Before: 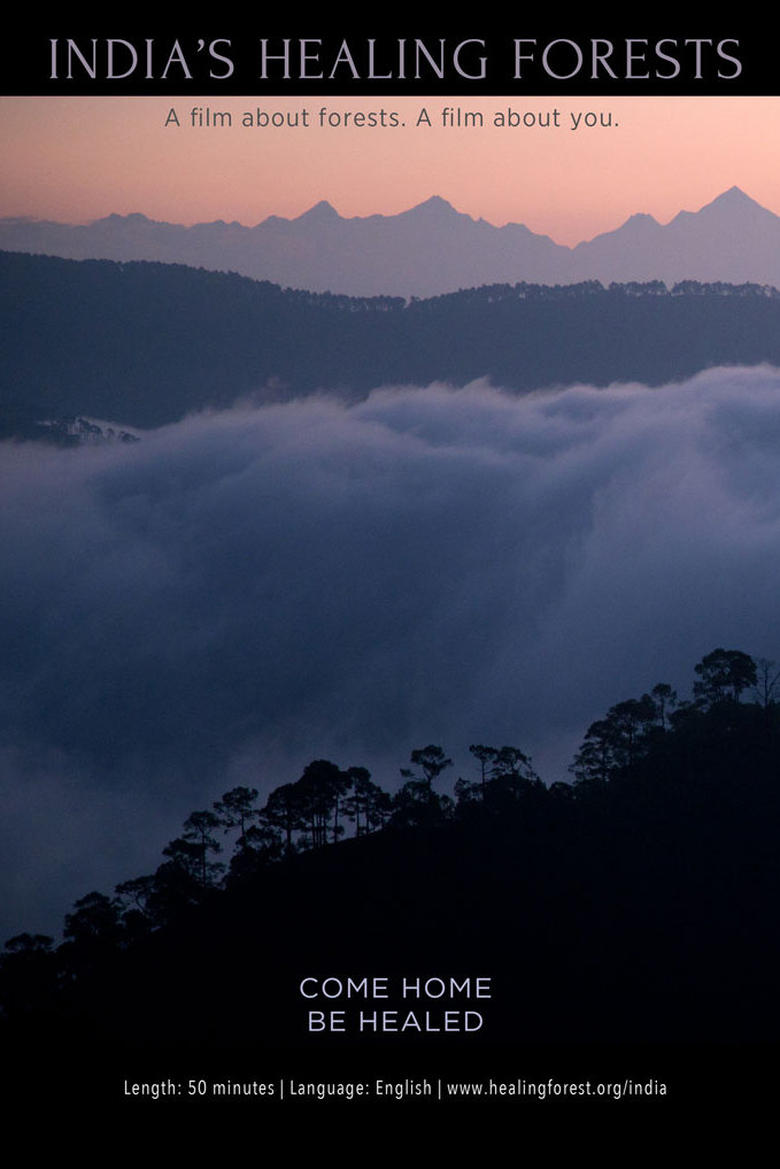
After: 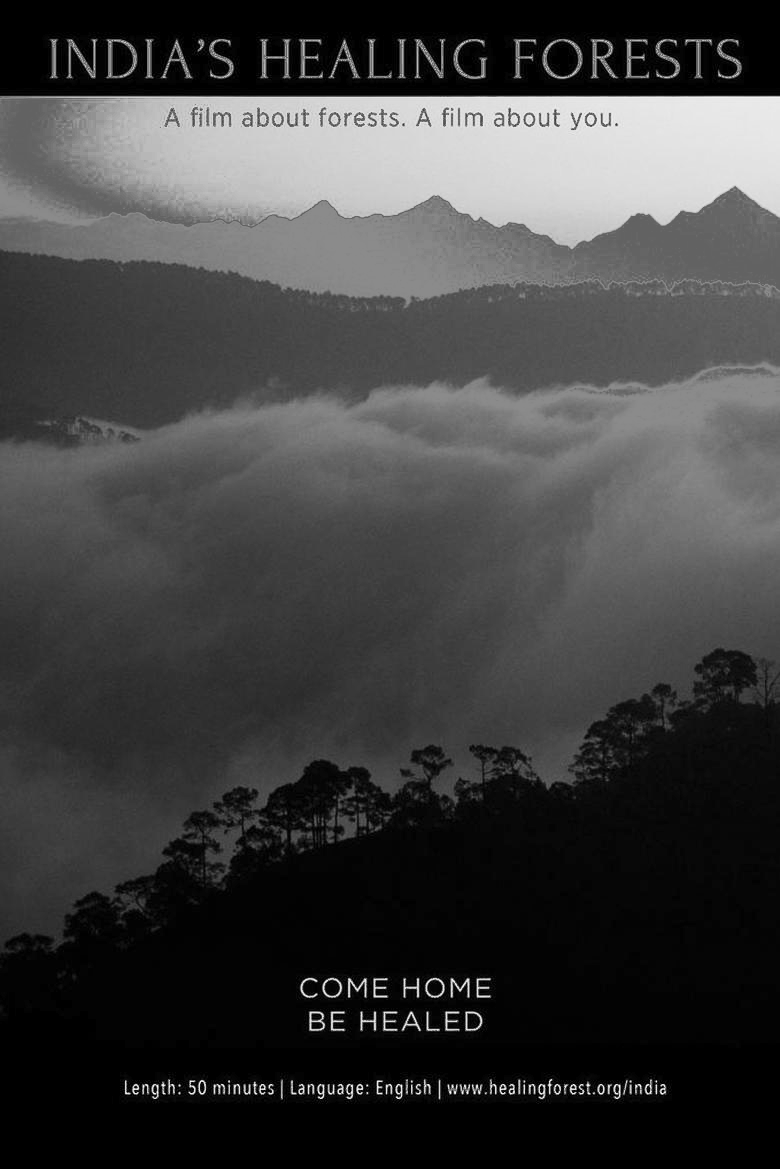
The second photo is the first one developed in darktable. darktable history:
fill light: exposure -0.73 EV, center 0.69, width 2.2
monochrome: on, module defaults
contrast brightness saturation: contrast 0.2, brightness 0.16, saturation 0.22
